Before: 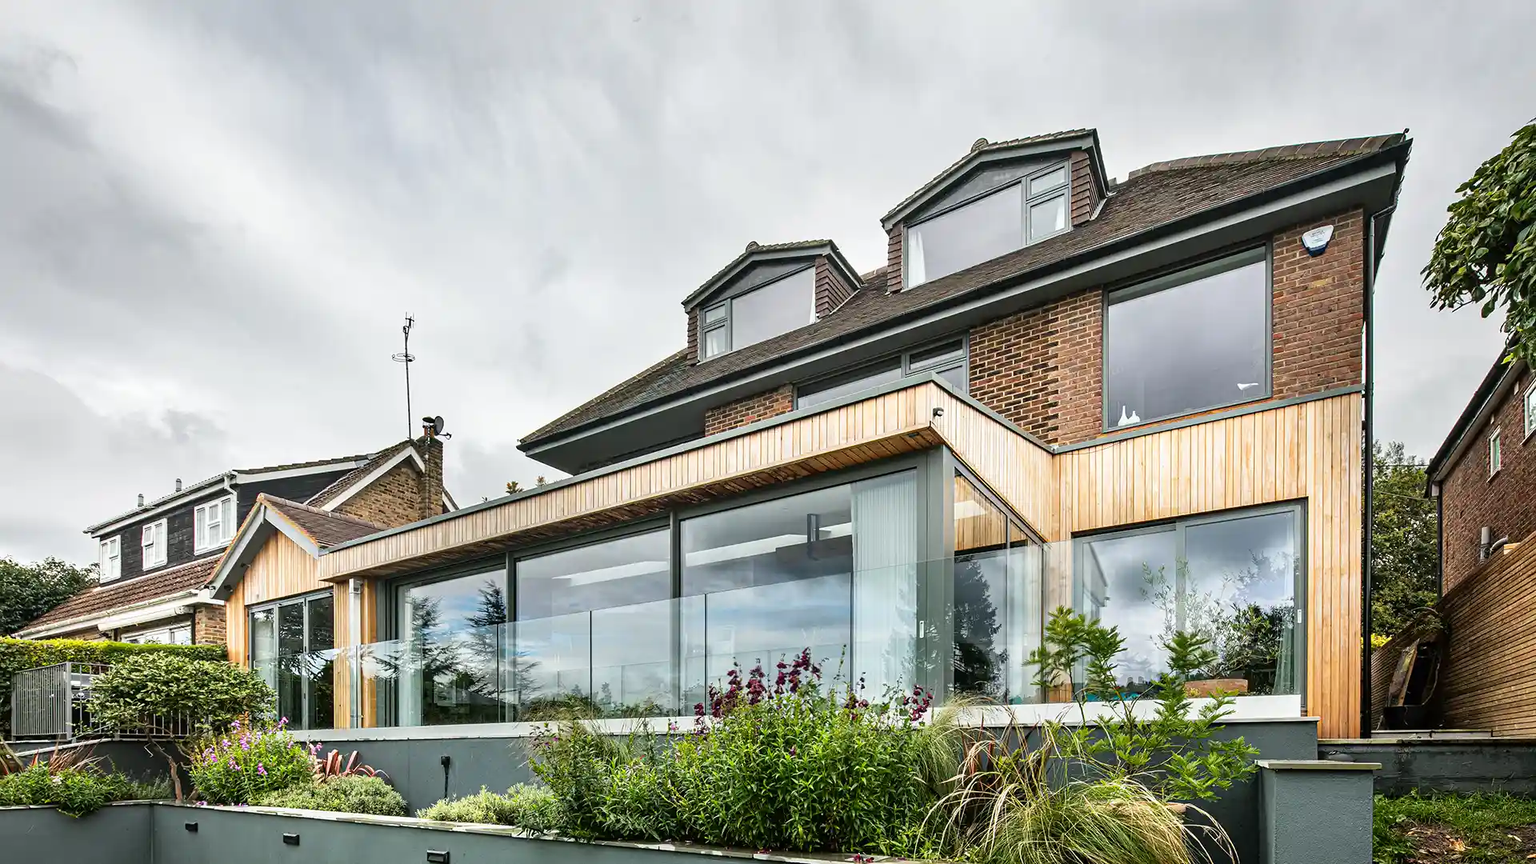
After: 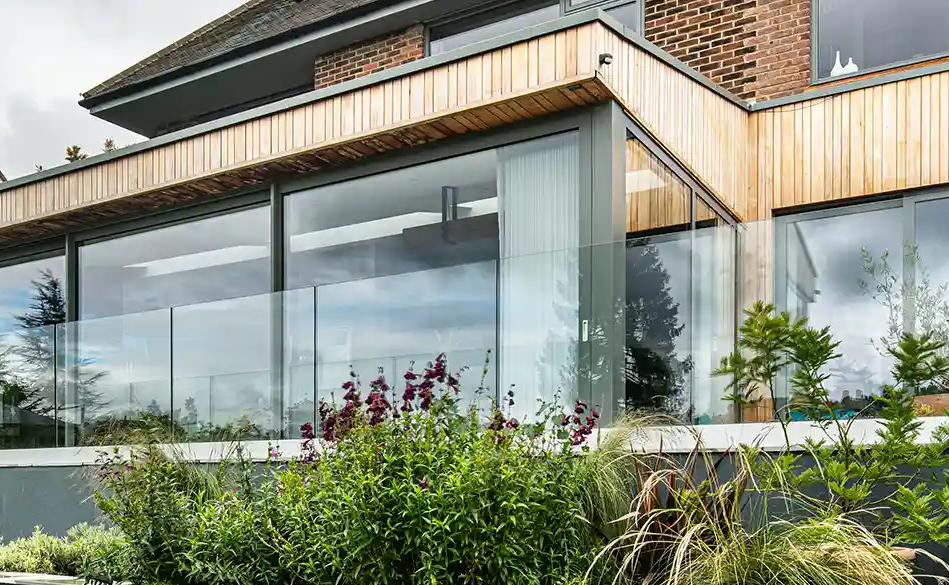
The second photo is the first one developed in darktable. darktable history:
crop: left 29.532%, top 42.269%, right 21.02%, bottom 3.514%
